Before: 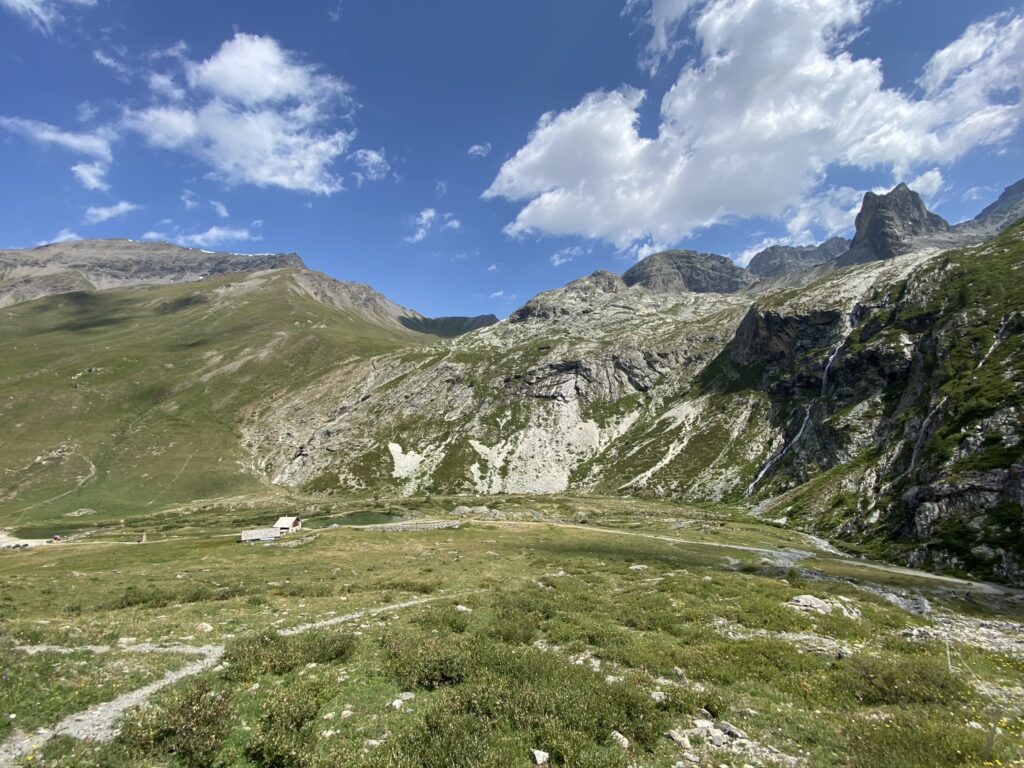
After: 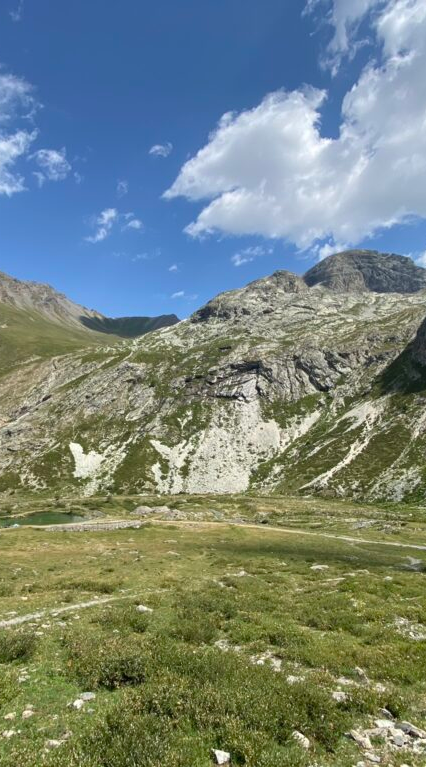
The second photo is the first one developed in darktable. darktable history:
crop: left 31.159%, right 27.232%
